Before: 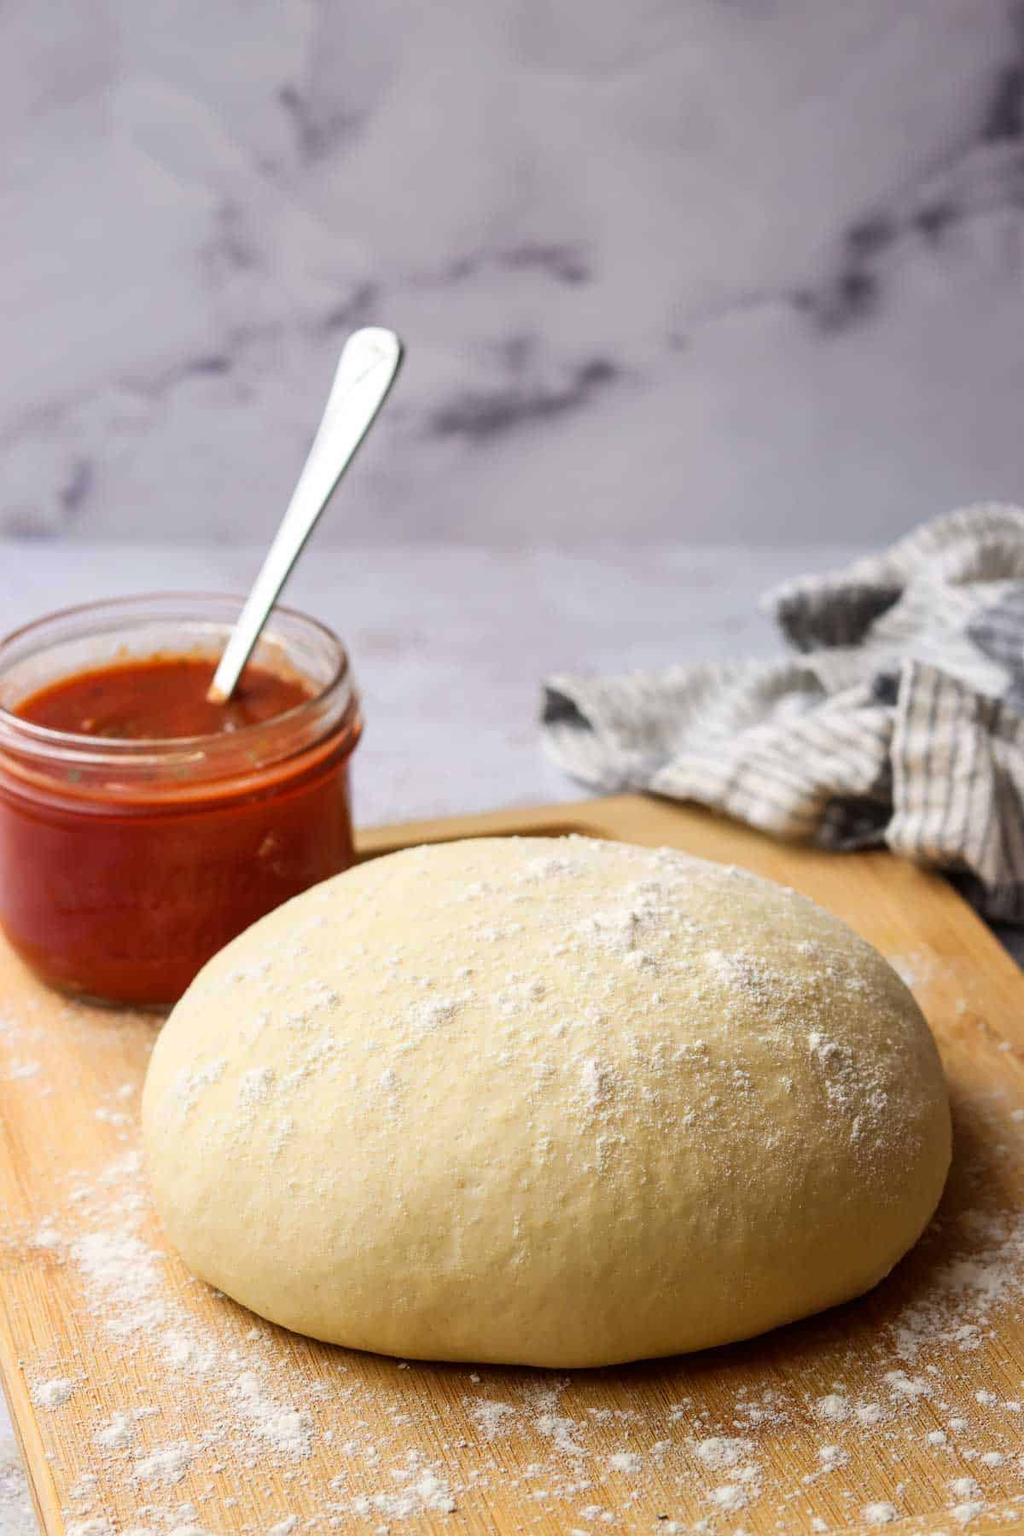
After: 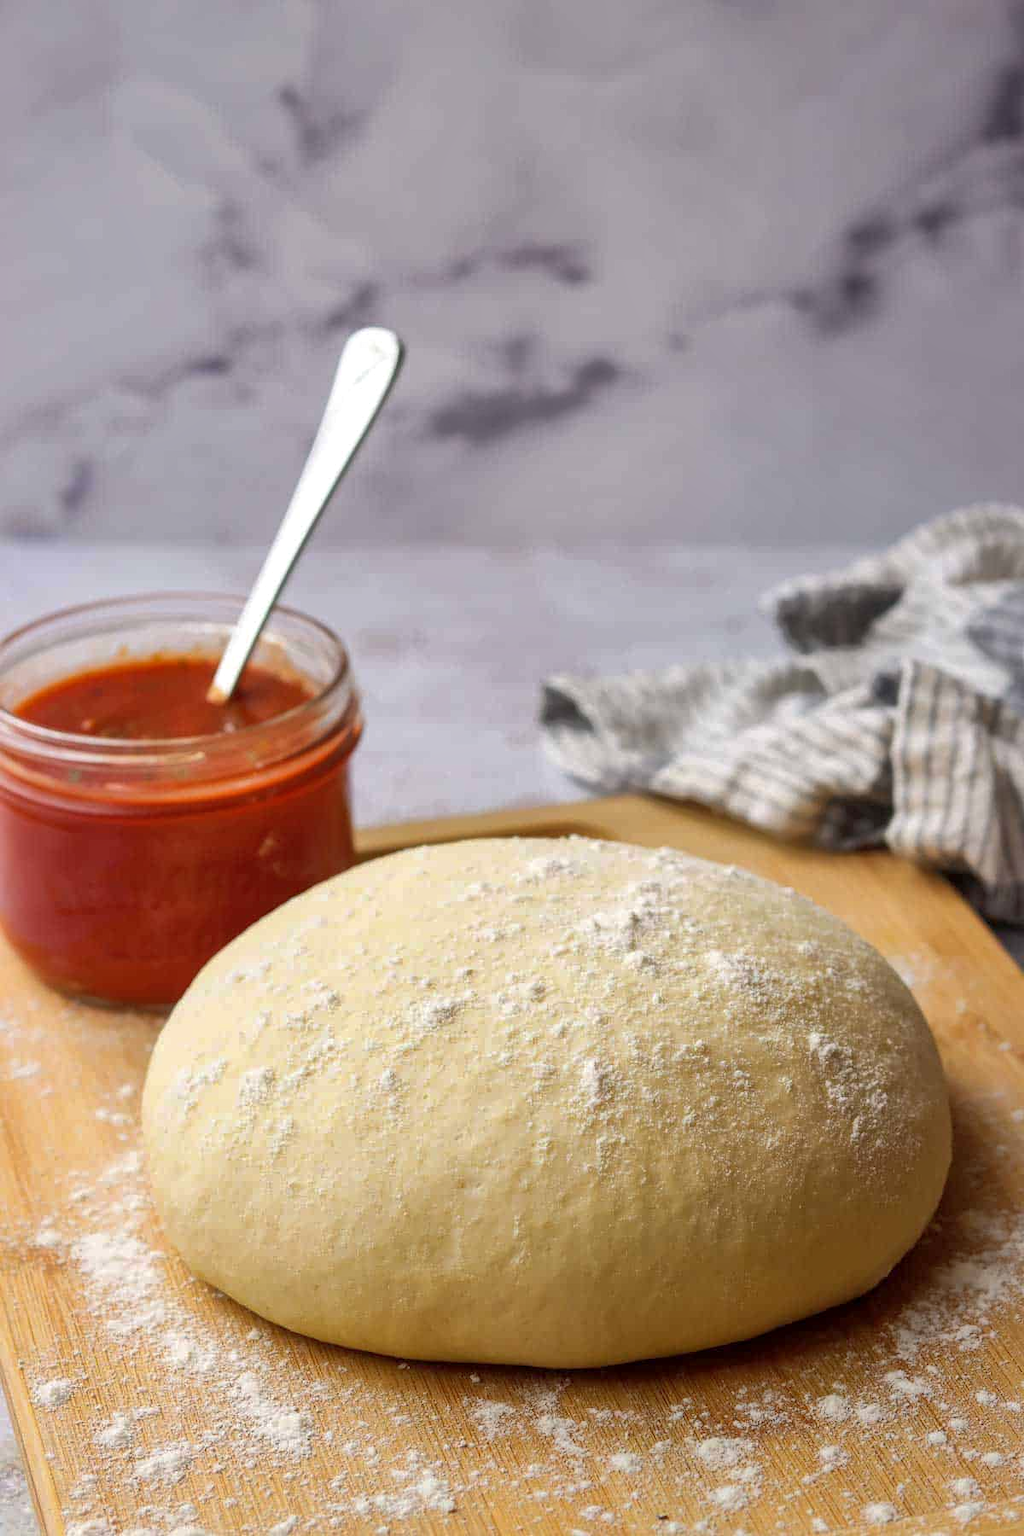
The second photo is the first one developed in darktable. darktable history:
local contrast: mode bilateral grid, contrast 100, coarseness 99, detail 108%, midtone range 0.2
shadows and highlights: on, module defaults
